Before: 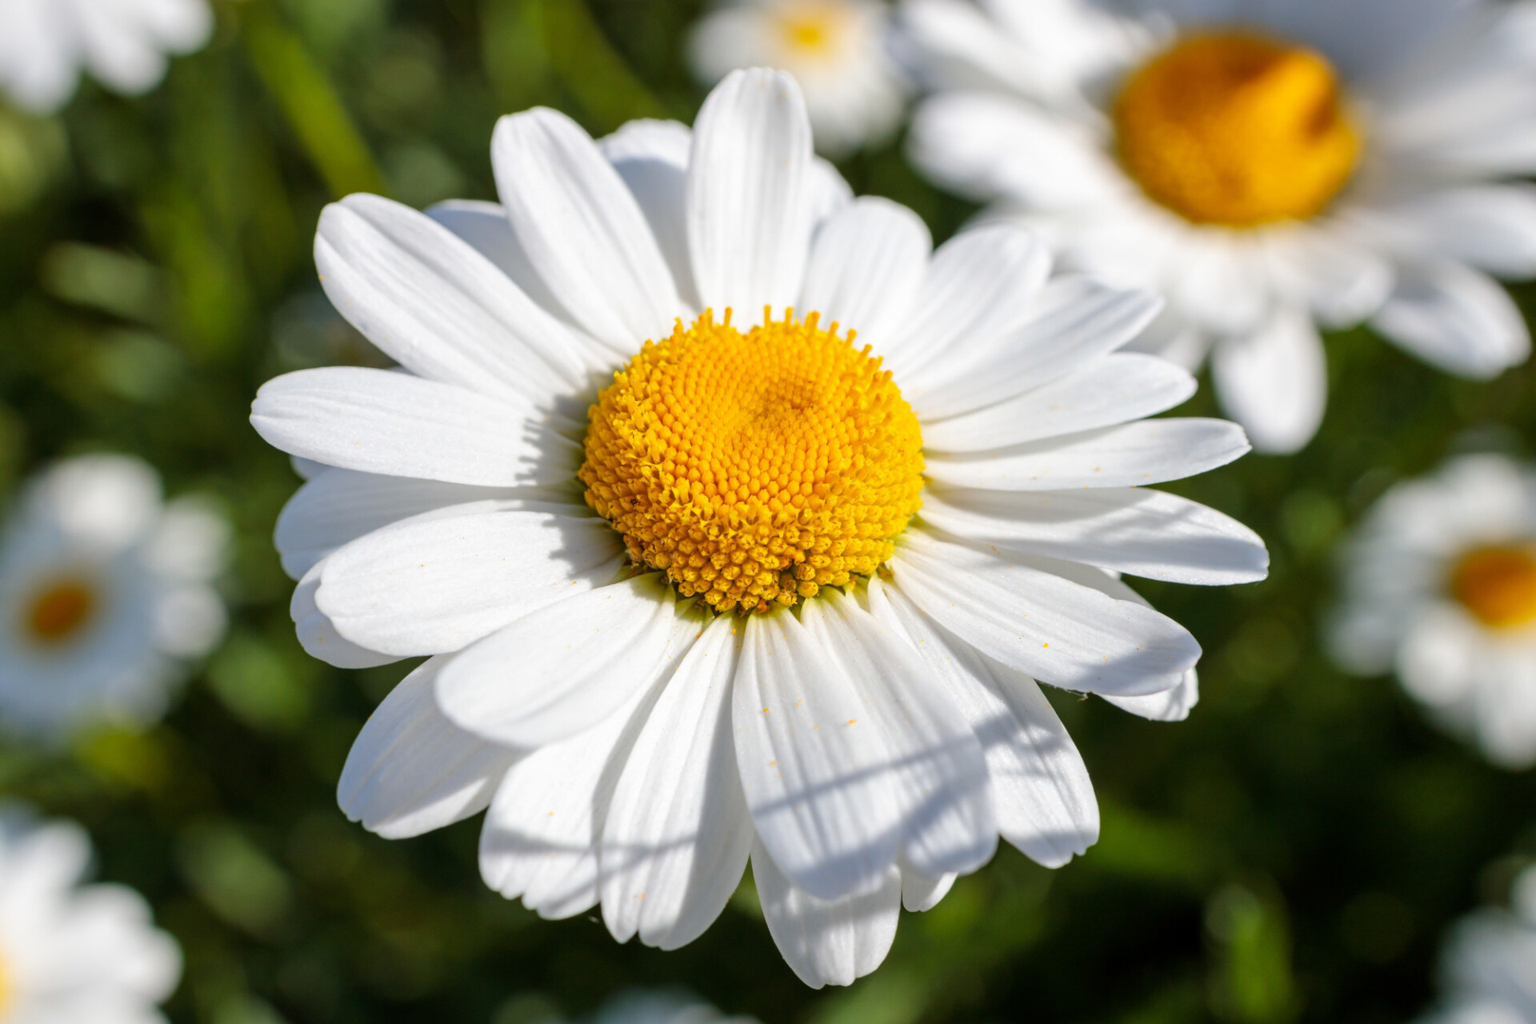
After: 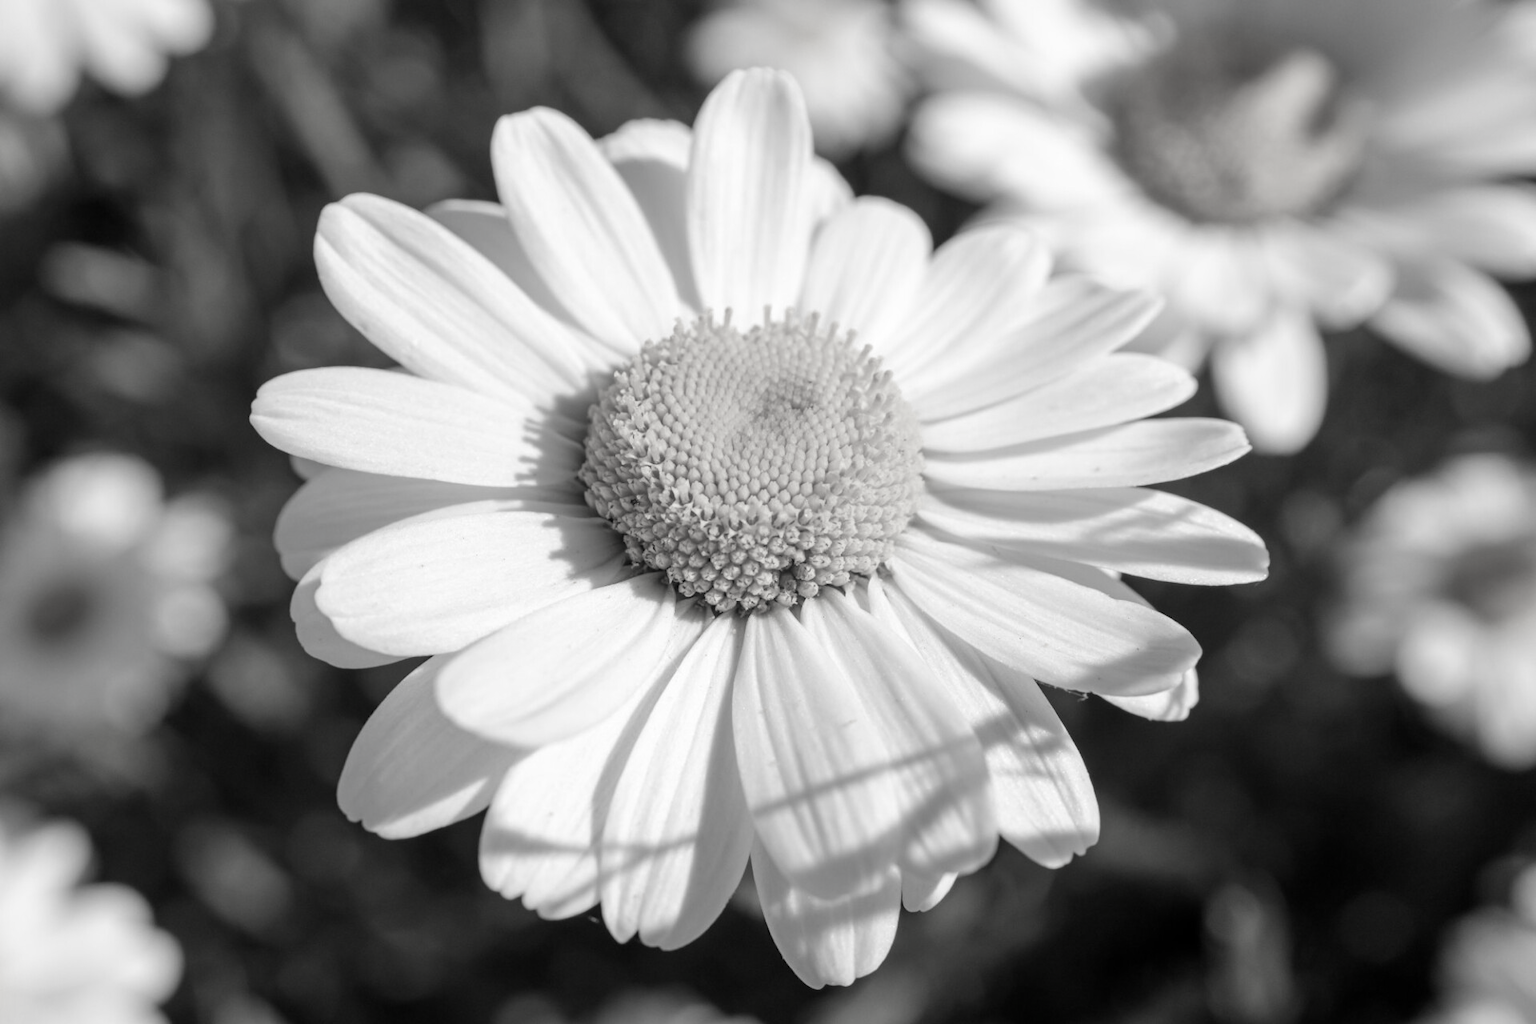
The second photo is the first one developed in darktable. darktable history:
contrast brightness saturation: saturation -0.983
